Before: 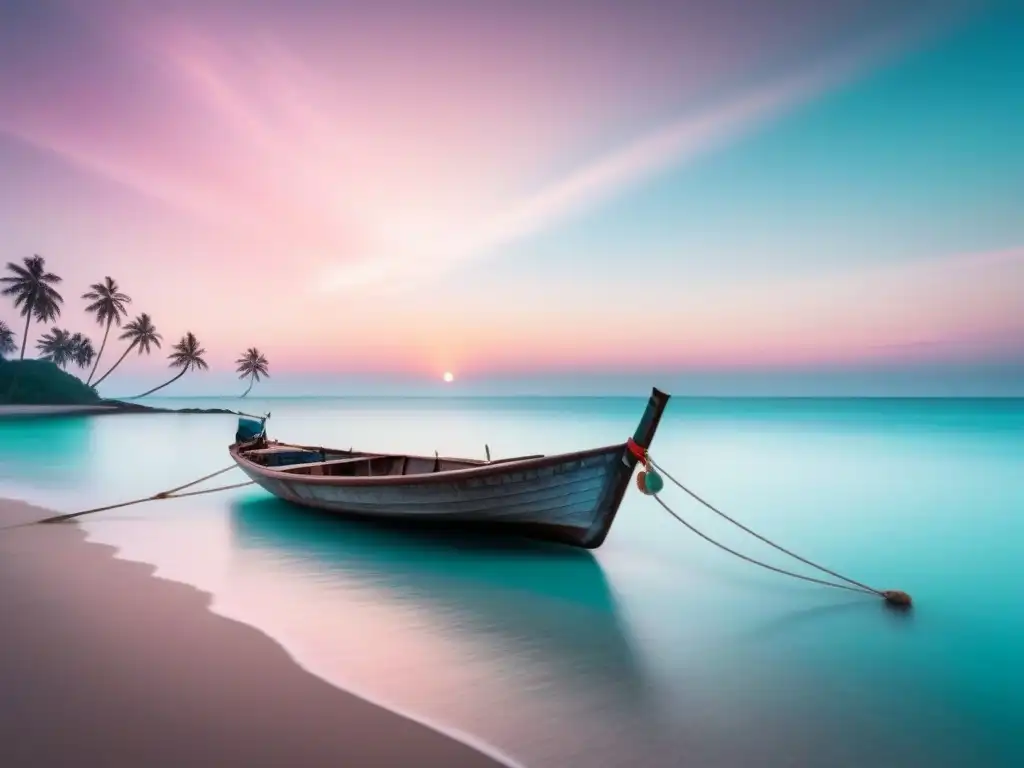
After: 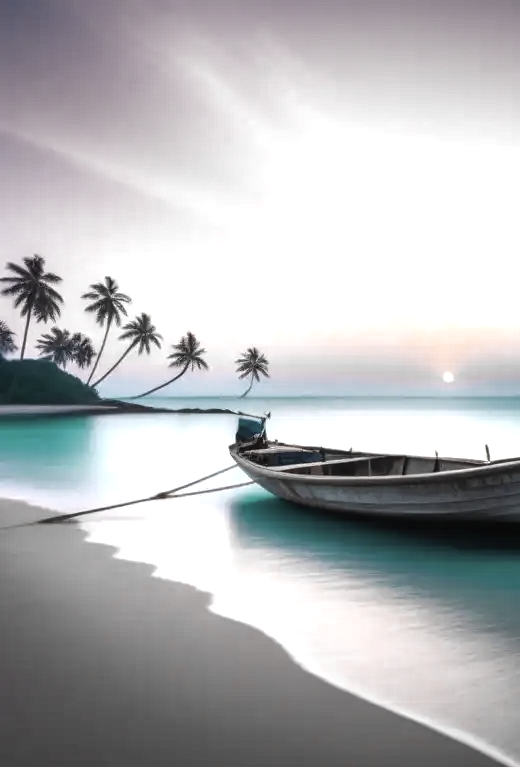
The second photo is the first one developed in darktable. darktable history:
color zones: curves: ch0 [(0, 0.487) (0.241, 0.395) (0.434, 0.373) (0.658, 0.412) (0.838, 0.487)]; ch1 [(0, 0) (0.053, 0.053) (0.211, 0.202) (0.579, 0.259) (0.781, 0.241)]
color balance rgb: perceptual saturation grading › global saturation 25.435%, perceptual brilliance grading › global brilliance -5.174%, perceptual brilliance grading › highlights 23.913%, perceptual brilliance grading › mid-tones 7.517%, perceptual brilliance grading › shadows -4.994%
local contrast: on, module defaults
crop and rotate: left 0.02%, top 0%, right 49.103%
